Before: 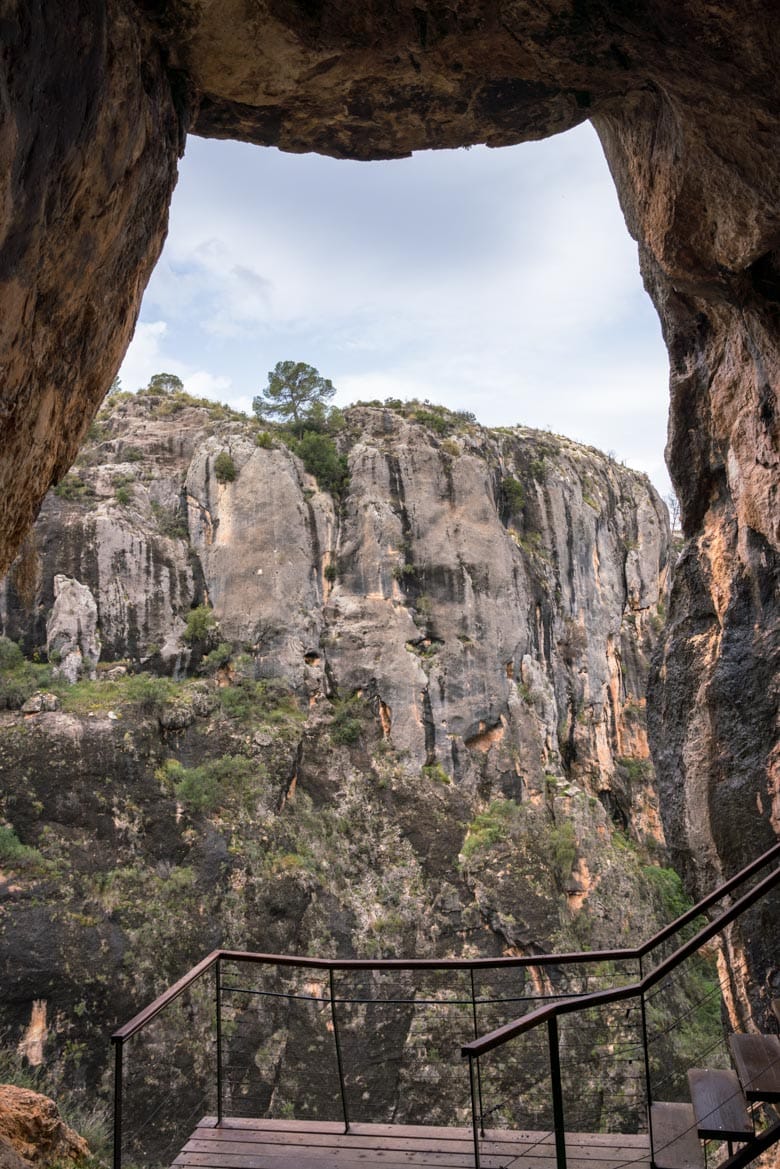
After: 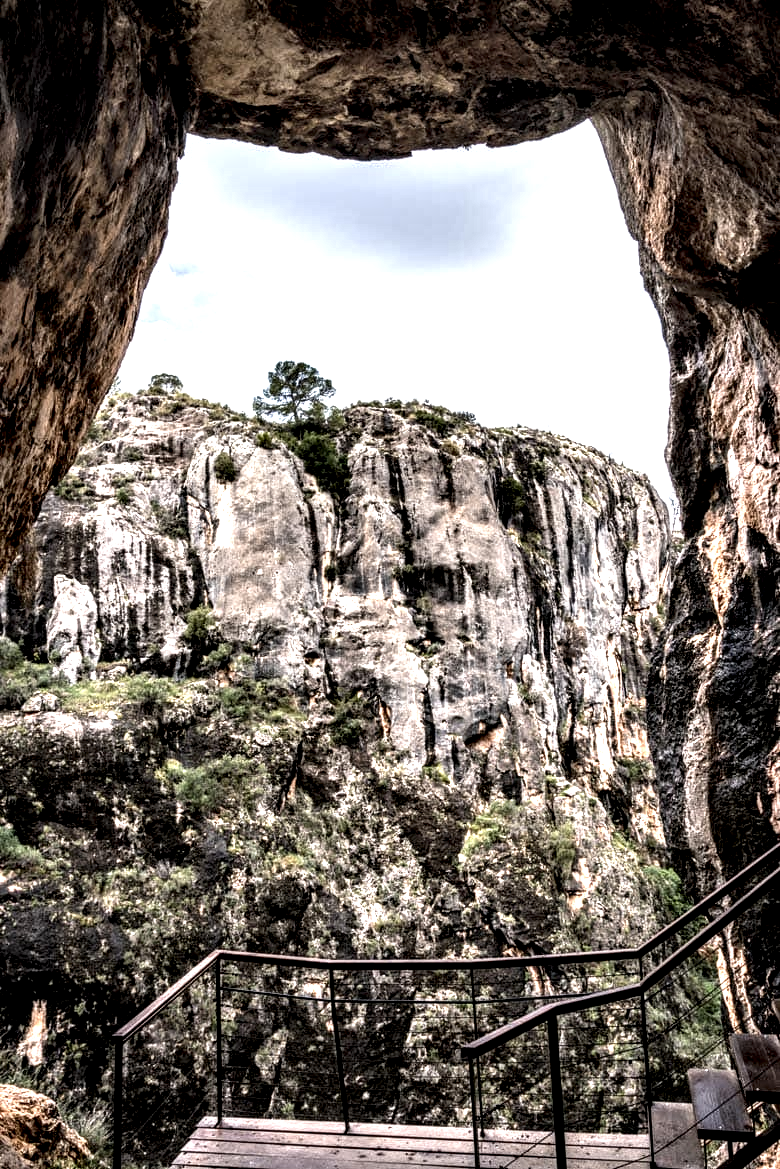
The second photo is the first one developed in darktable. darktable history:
local contrast: highlights 108%, shadows 41%, detail 292%
